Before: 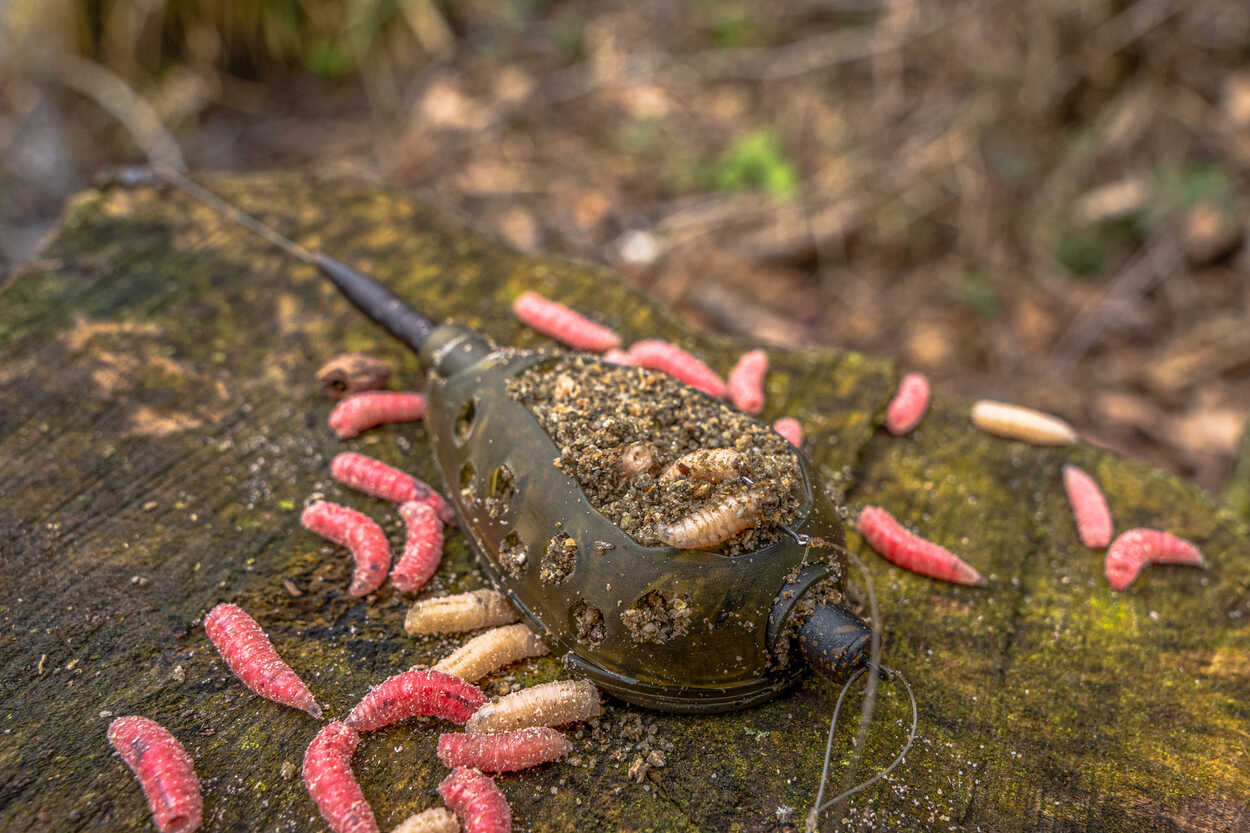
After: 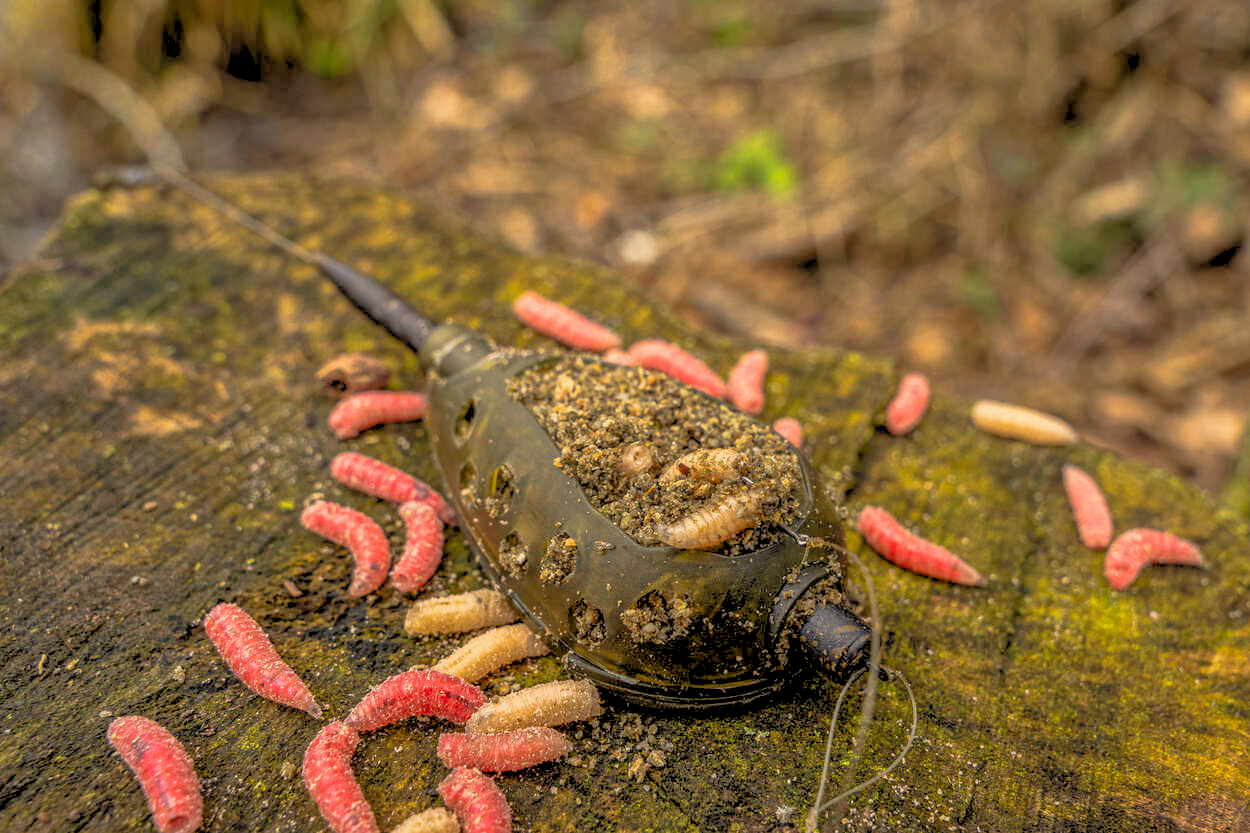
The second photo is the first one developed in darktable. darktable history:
rotate and perspective: automatic cropping off
shadows and highlights: radius 108.52, shadows 44.07, highlights -67.8, low approximation 0.01, soften with gaussian
color correction: highlights a* 2.72, highlights b* 22.8
rgb levels: preserve colors sum RGB, levels [[0.038, 0.433, 0.934], [0, 0.5, 1], [0, 0.5, 1]]
